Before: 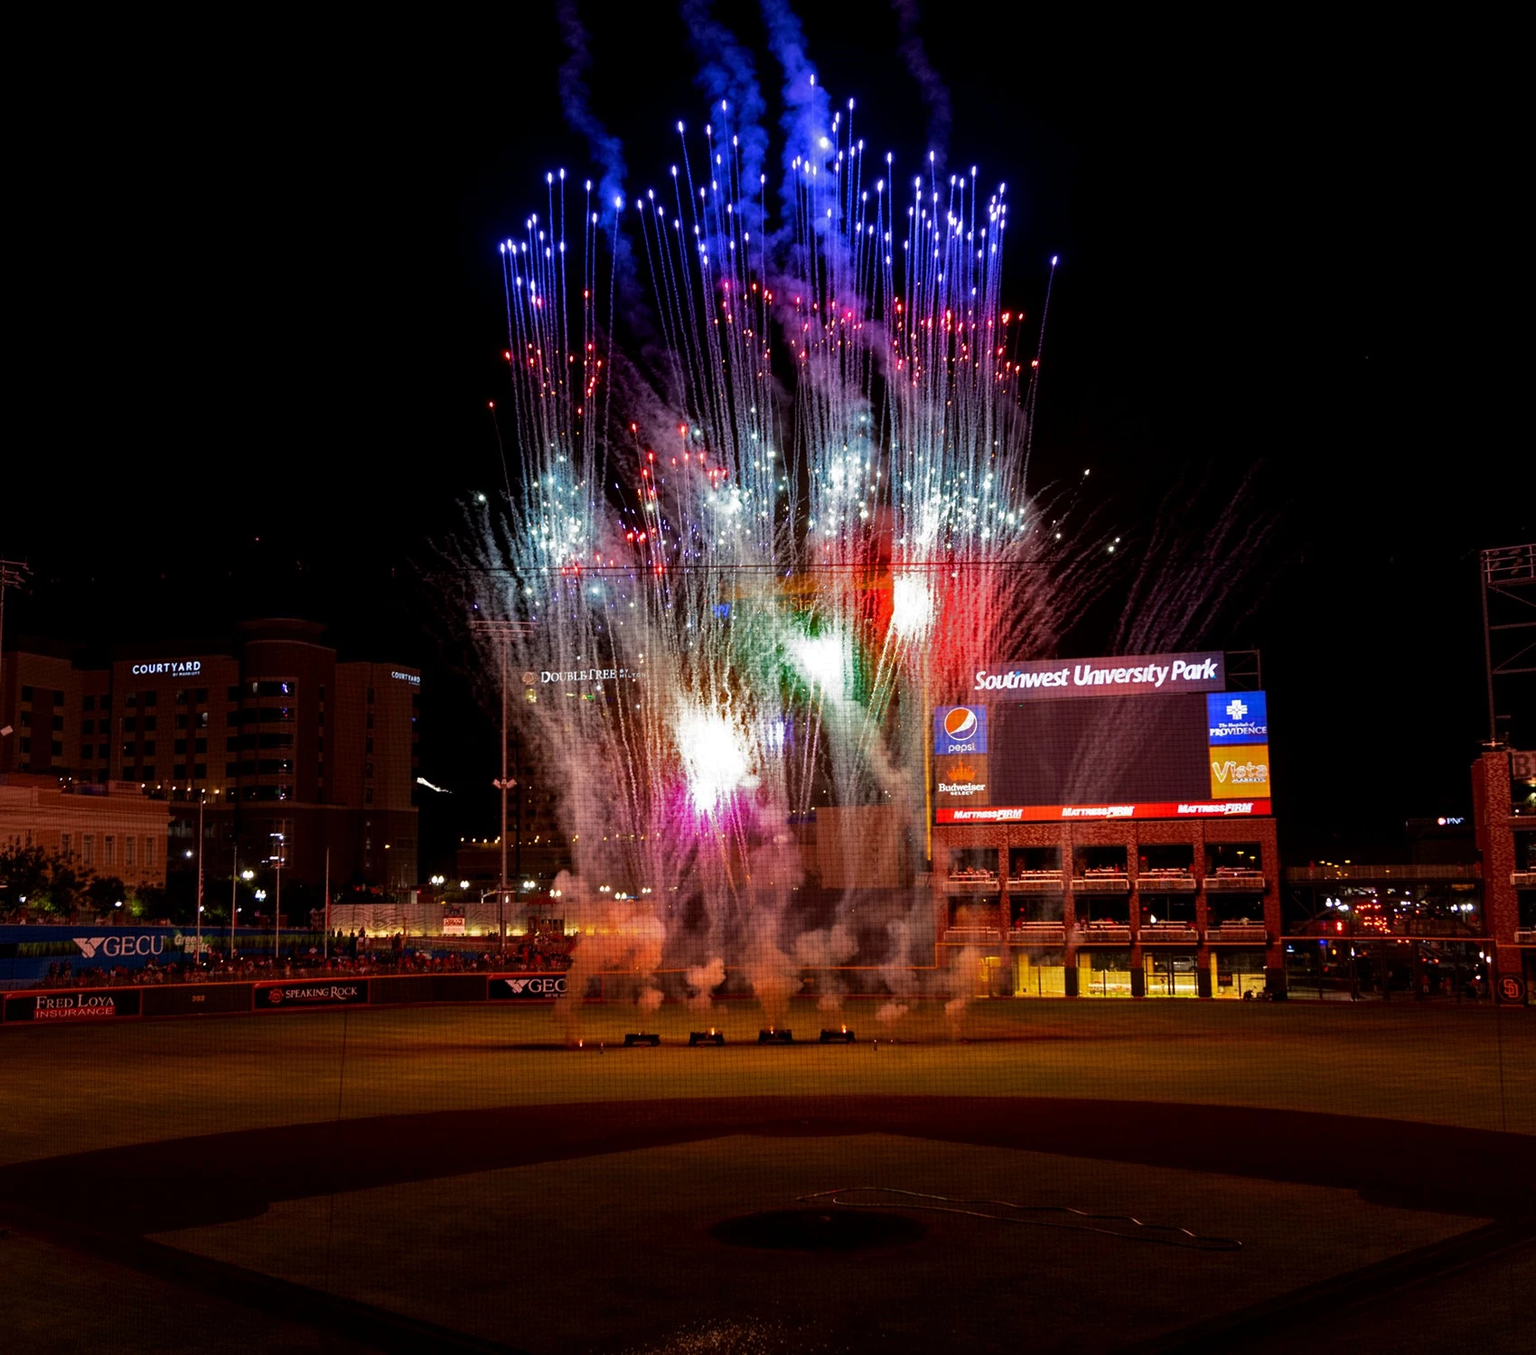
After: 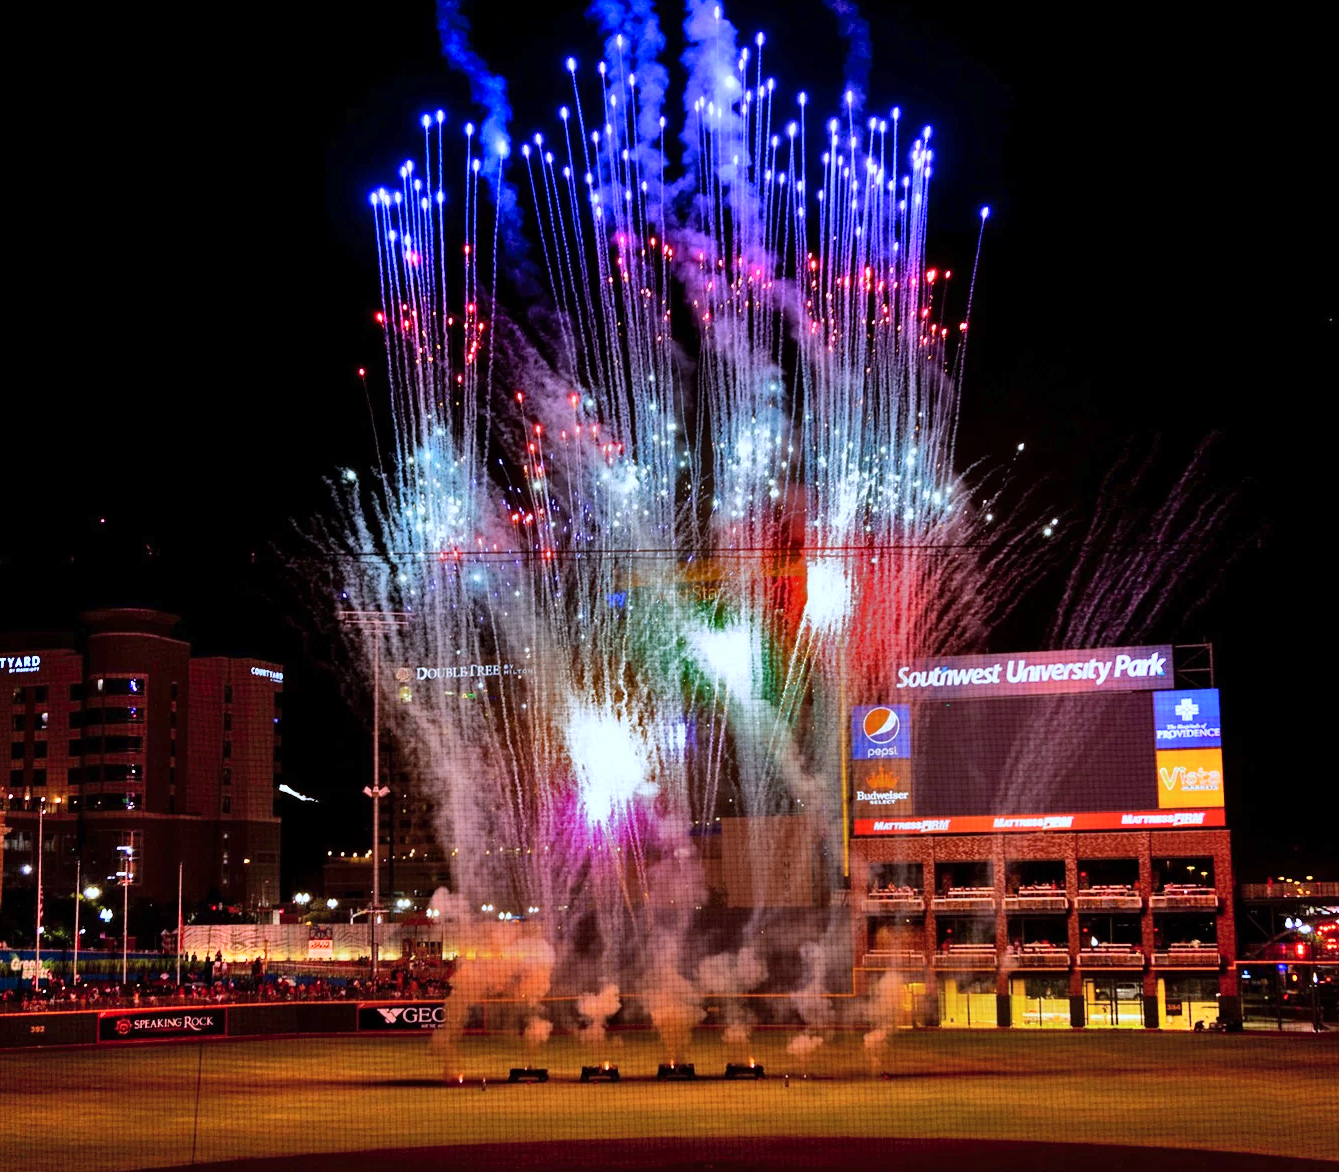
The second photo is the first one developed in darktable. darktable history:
white balance: red 0.926, green 1.003, blue 1.133
shadows and highlights: shadows 60, highlights -60.23, soften with gaussian
crop and rotate: left 10.77%, top 5.1%, right 10.41%, bottom 16.76%
